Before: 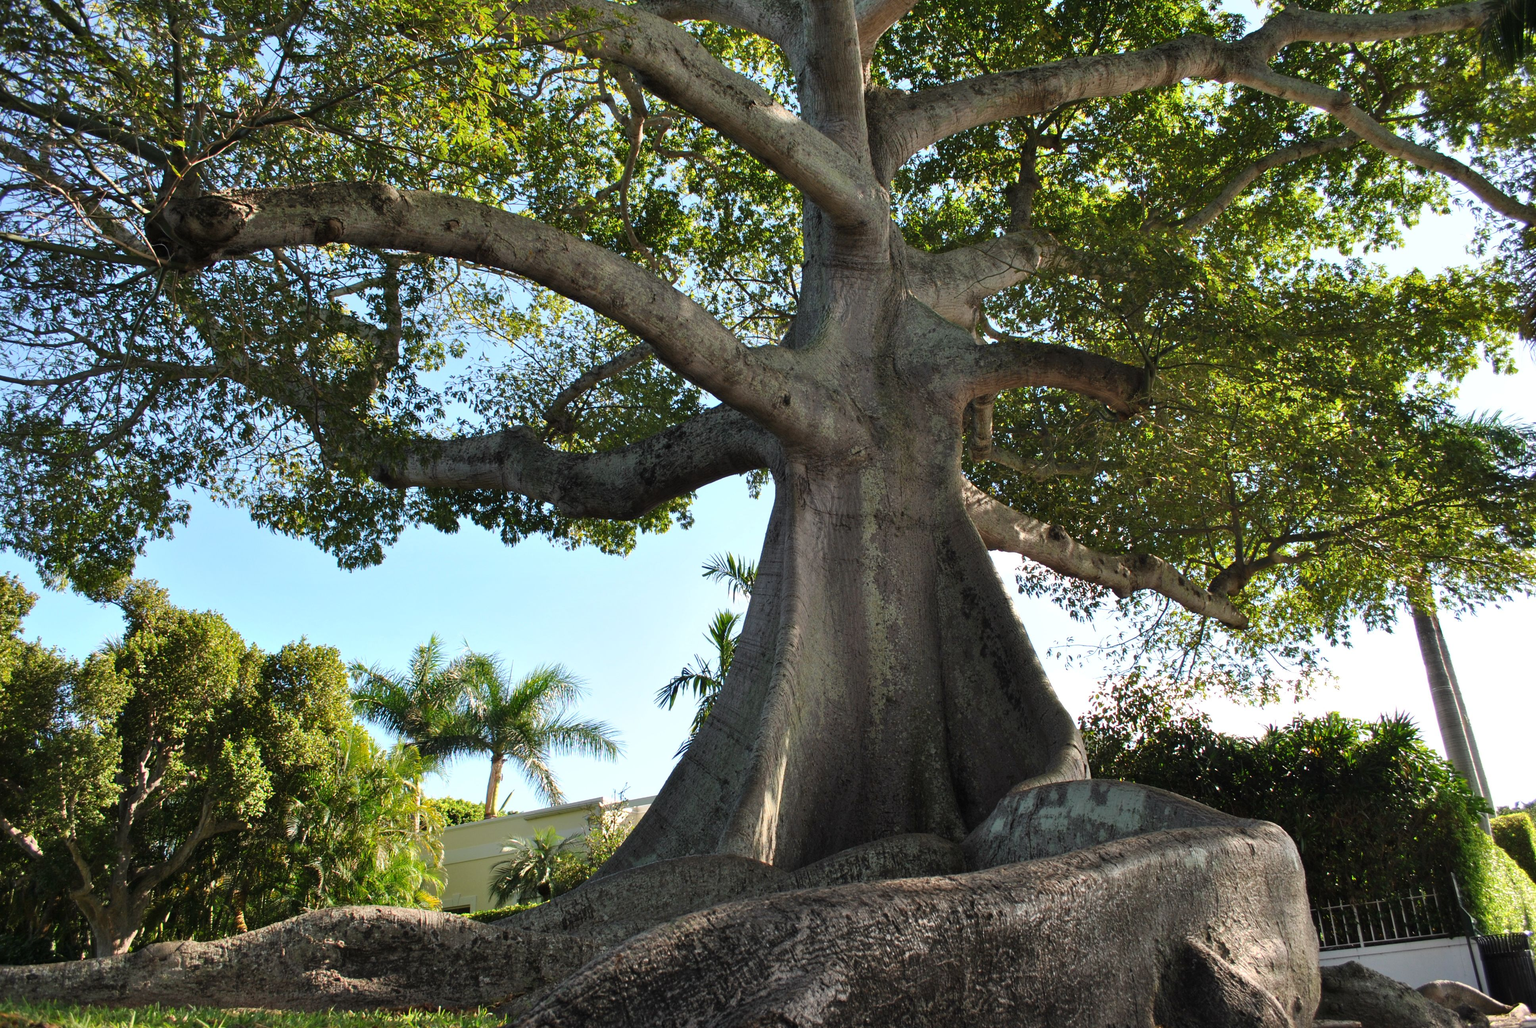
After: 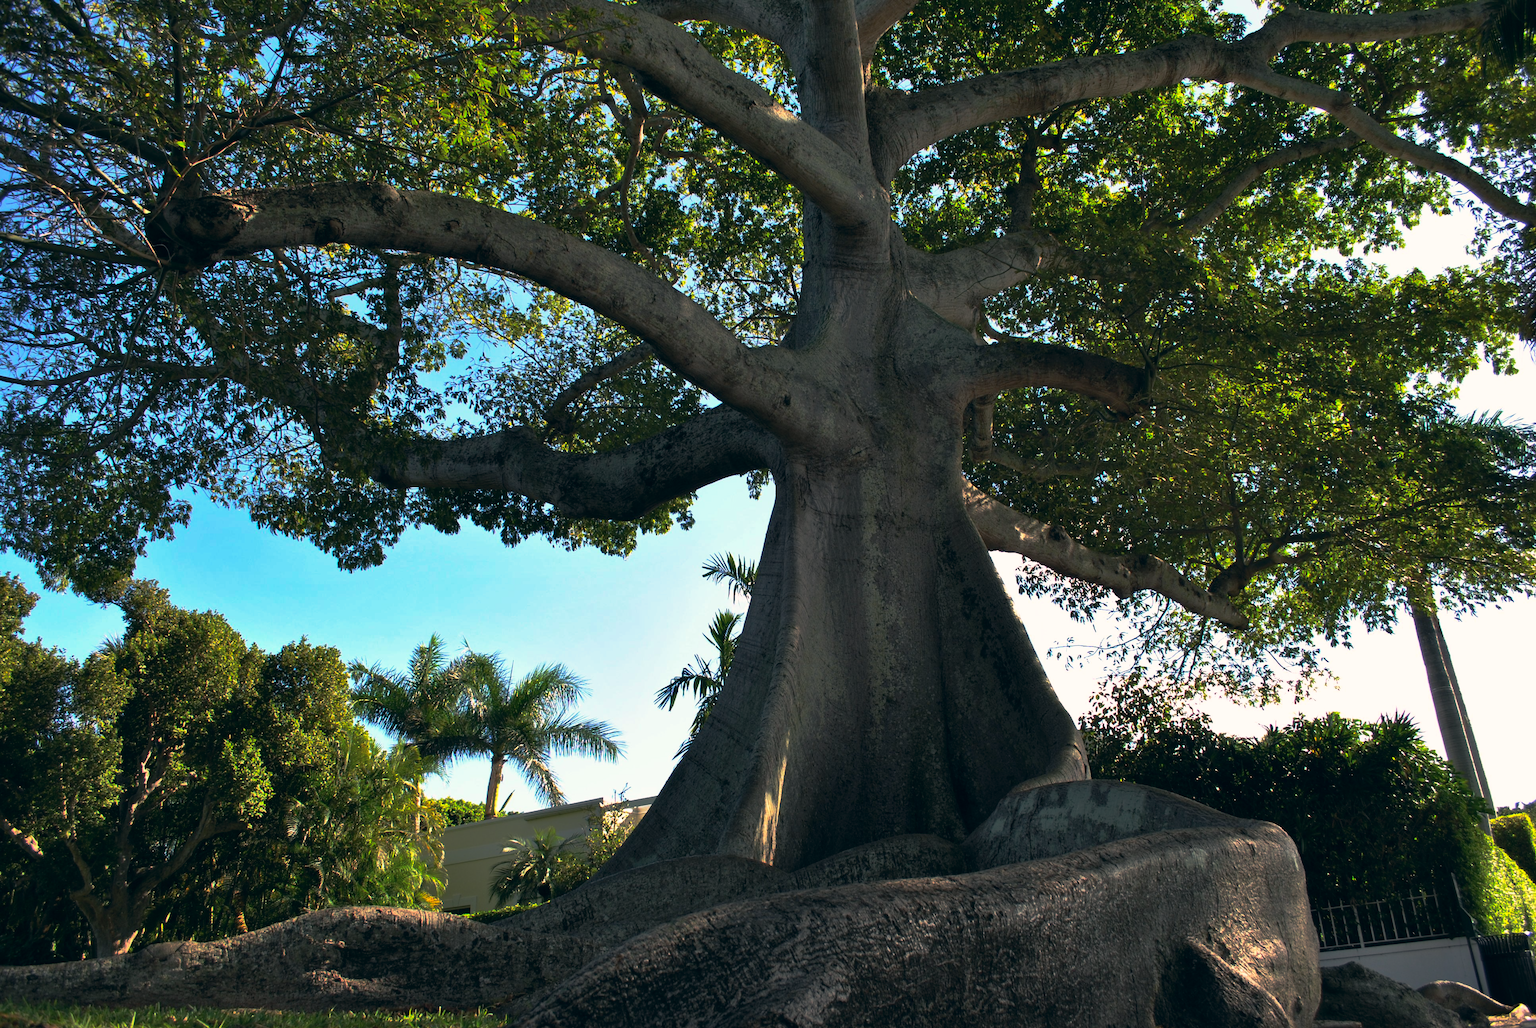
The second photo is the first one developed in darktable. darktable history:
color correction: highlights a* 5.45, highlights b* 5.27, shadows a* -4.88, shadows b* -5.29
base curve: curves: ch0 [(0, 0) (0.564, 0.291) (0.802, 0.731) (1, 1)], preserve colors none
